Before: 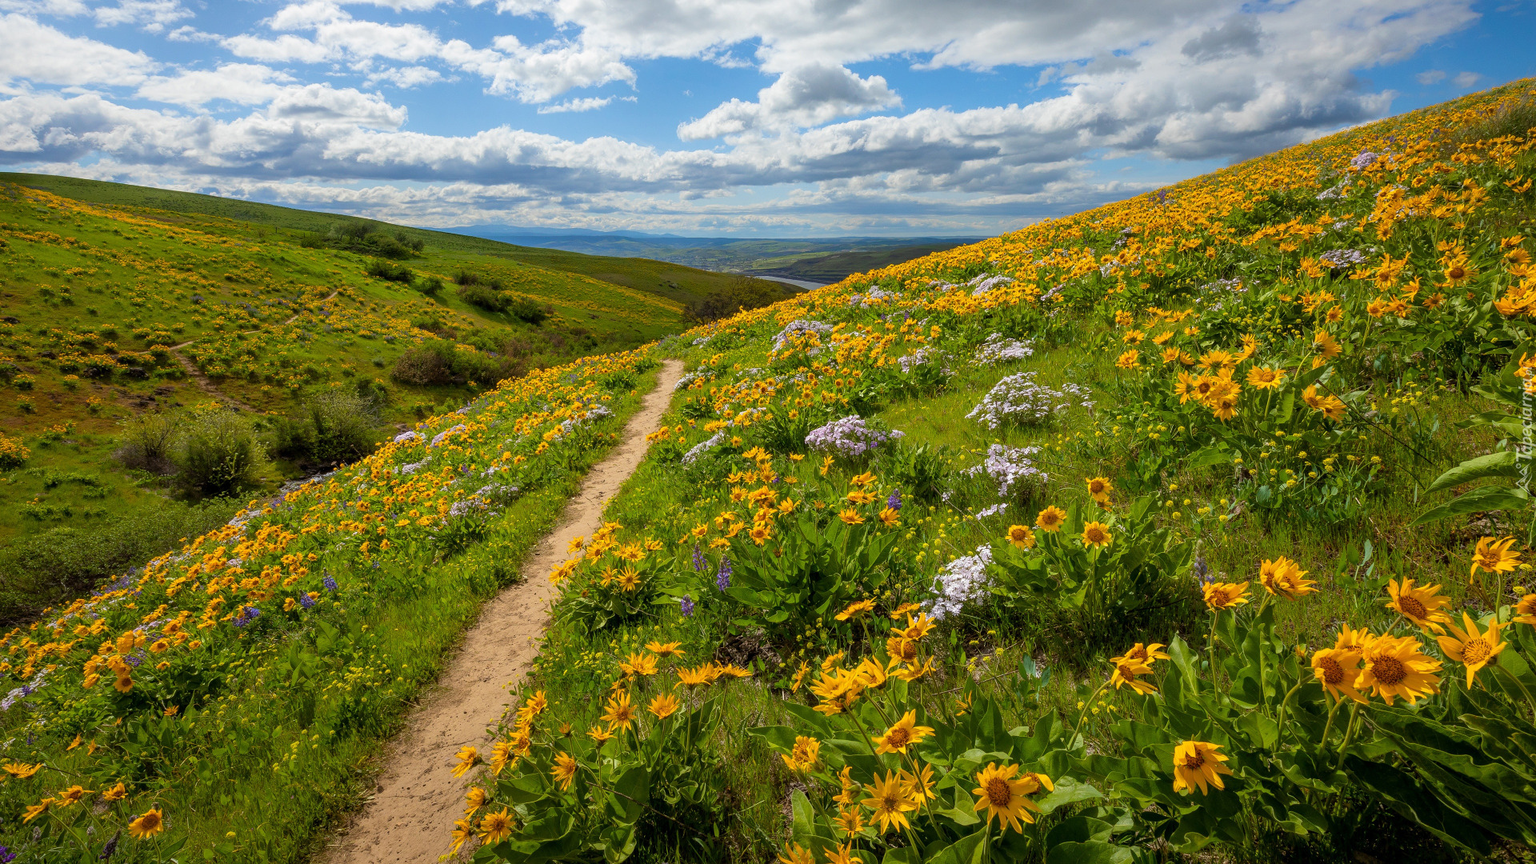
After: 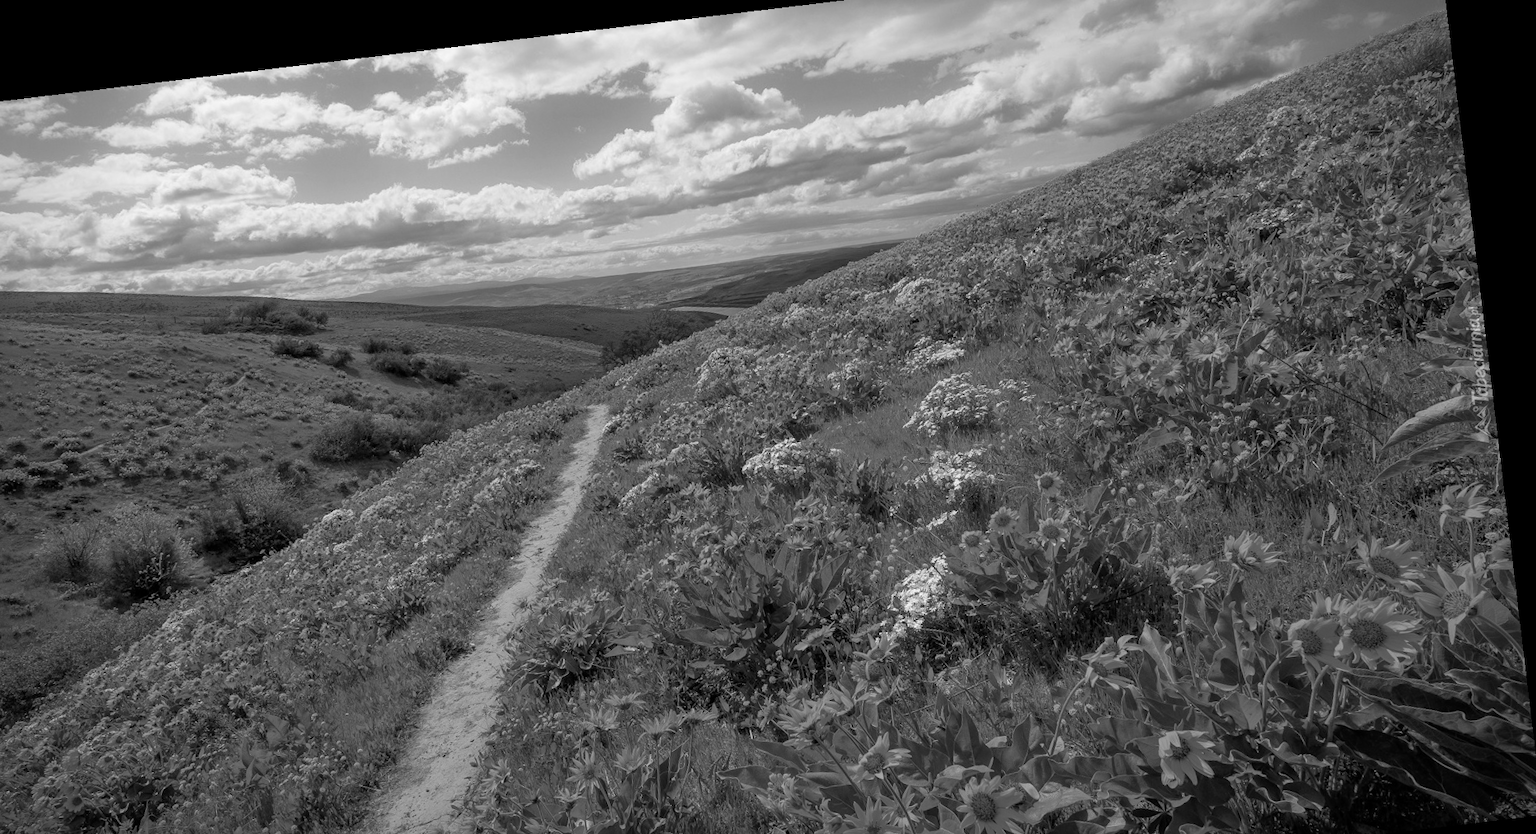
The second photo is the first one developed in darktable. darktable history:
rotate and perspective: rotation -6.83°, automatic cropping off
vignetting: fall-off start 88.53%, fall-off radius 44.2%, saturation 0.376, width/height ratio 1.161
crop: left 8.155%, top 6.611%, bottom 15.385%
monochrome: a 0, b 0, size 0.5, highlights 0.57
exposure: compensate highlight preservation false
